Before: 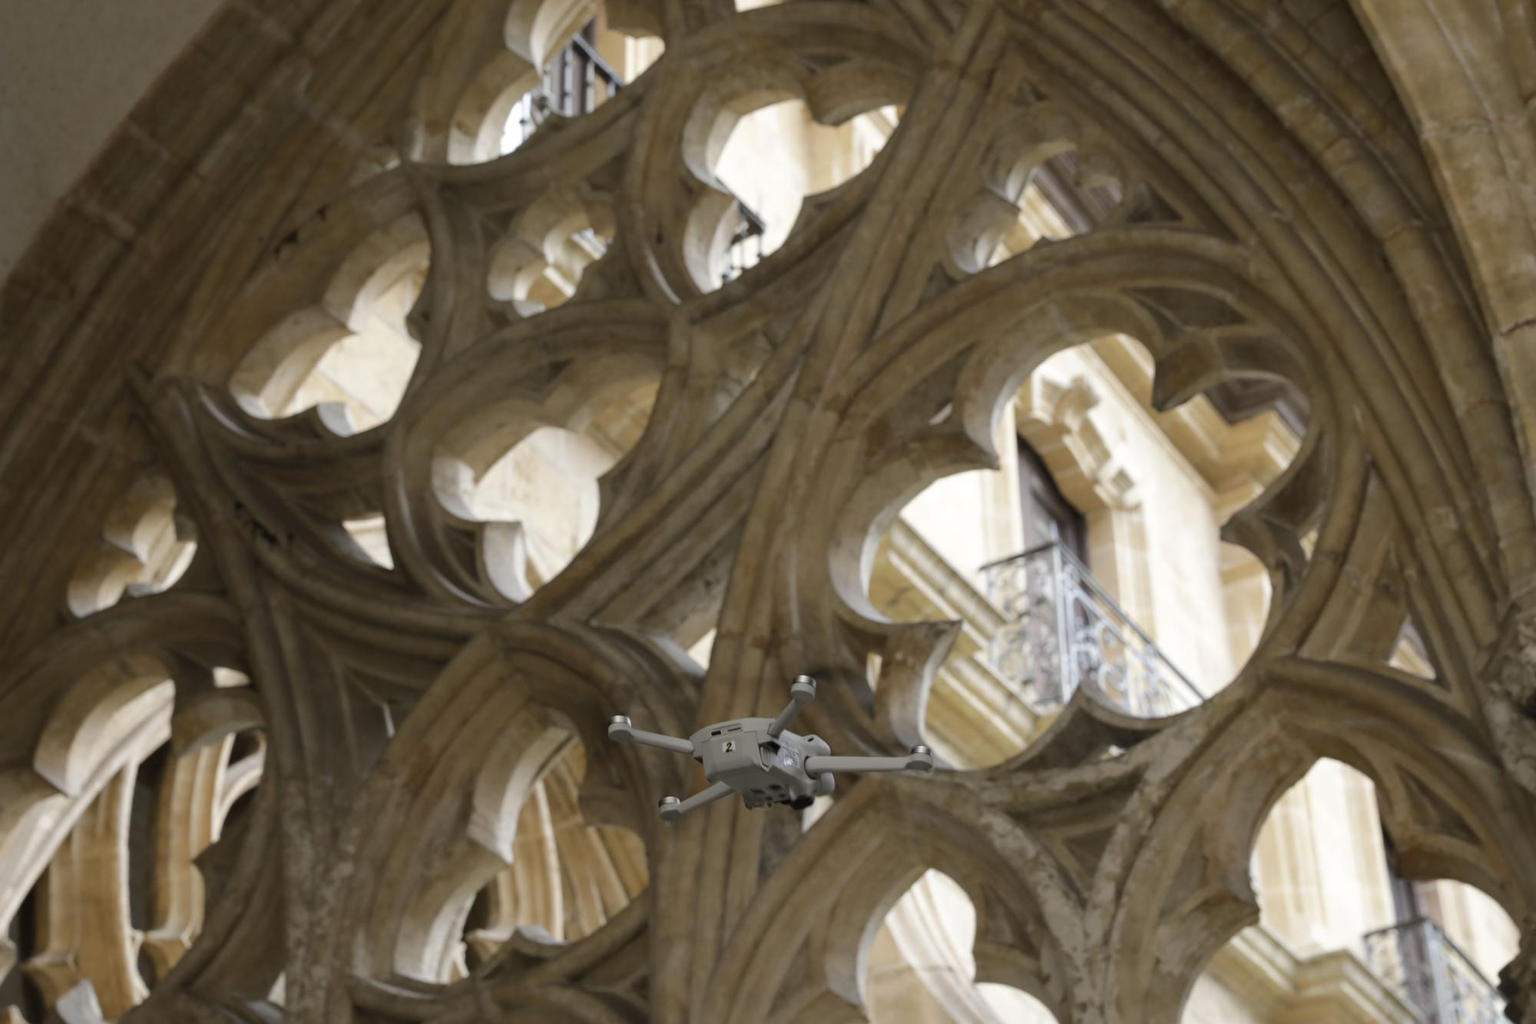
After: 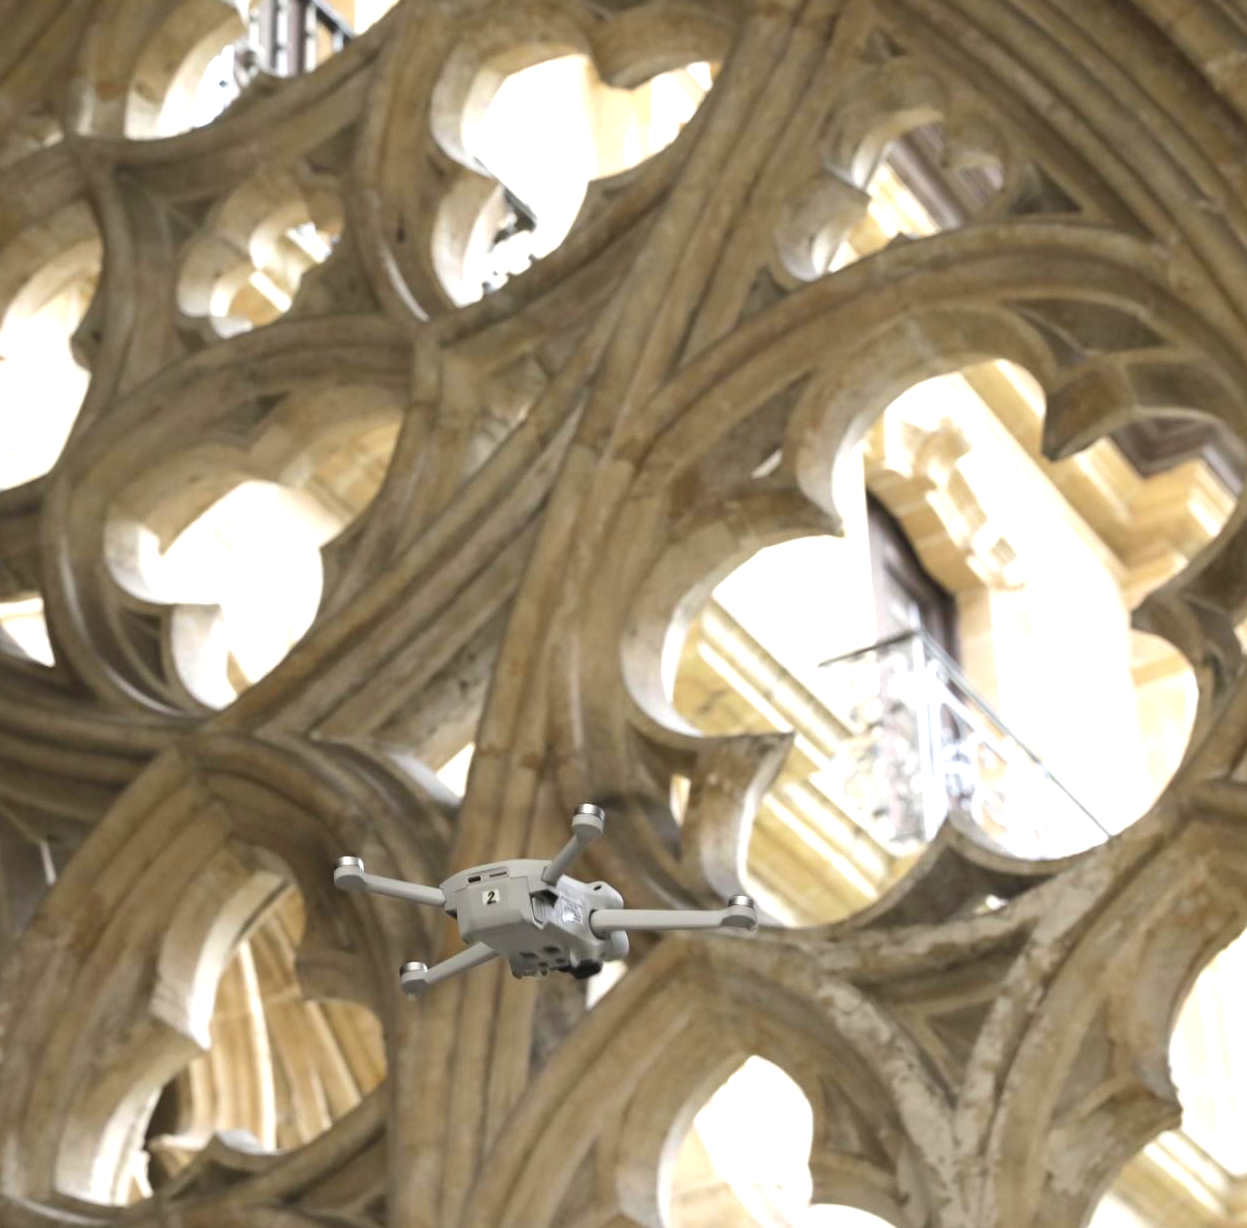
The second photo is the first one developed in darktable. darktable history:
exposure: black level correction 0, exposure 1.1 EV, compensate exposure bias true, compensate highlight preservation false
crop and rotate: left 22.918%, top 5.629%, right 14.711%, bottom 2.247%
